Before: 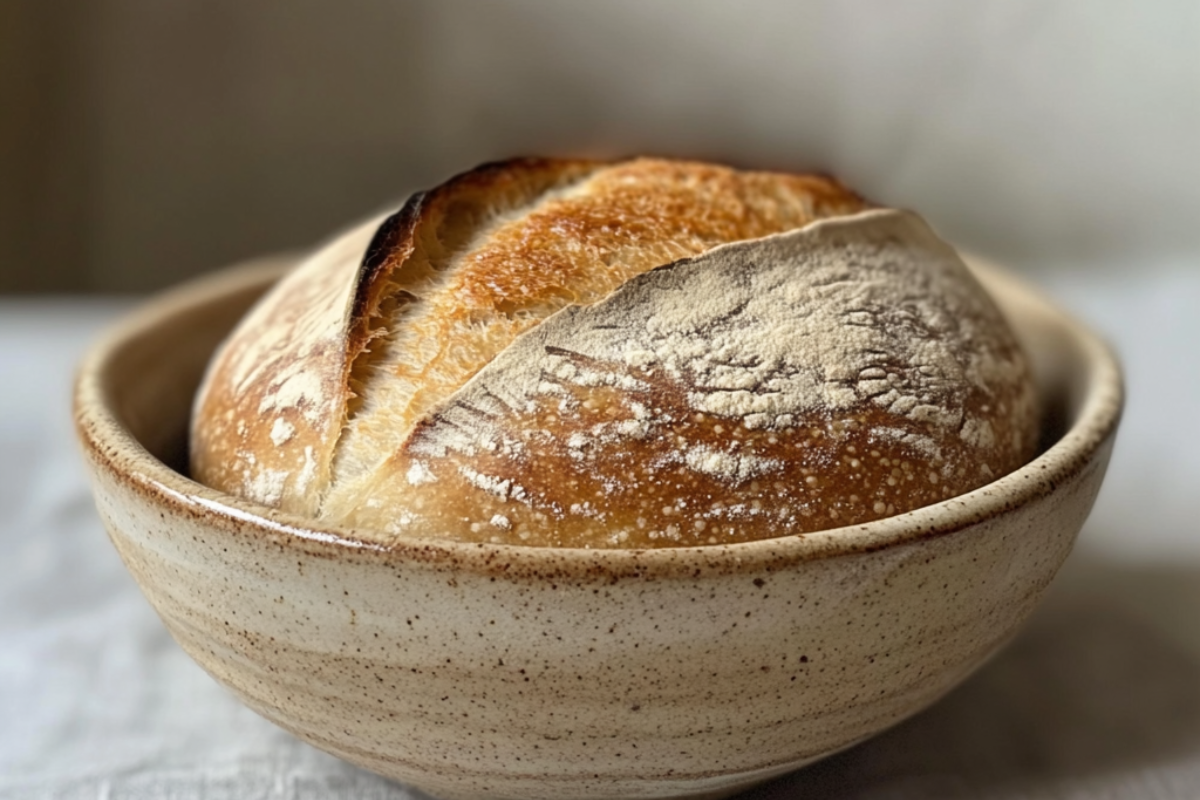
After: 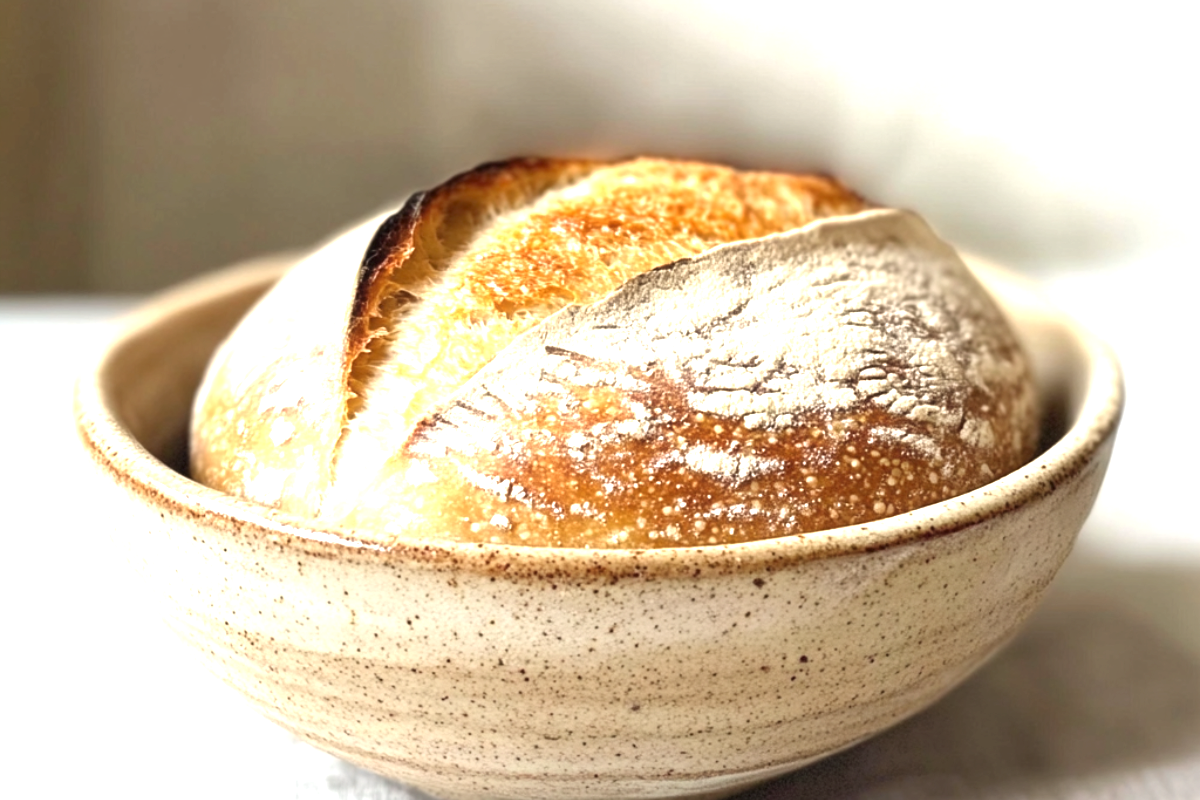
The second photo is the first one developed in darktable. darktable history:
exposure: black level correction 0, exposure 1.551 EV, compensate highlight preservation false
